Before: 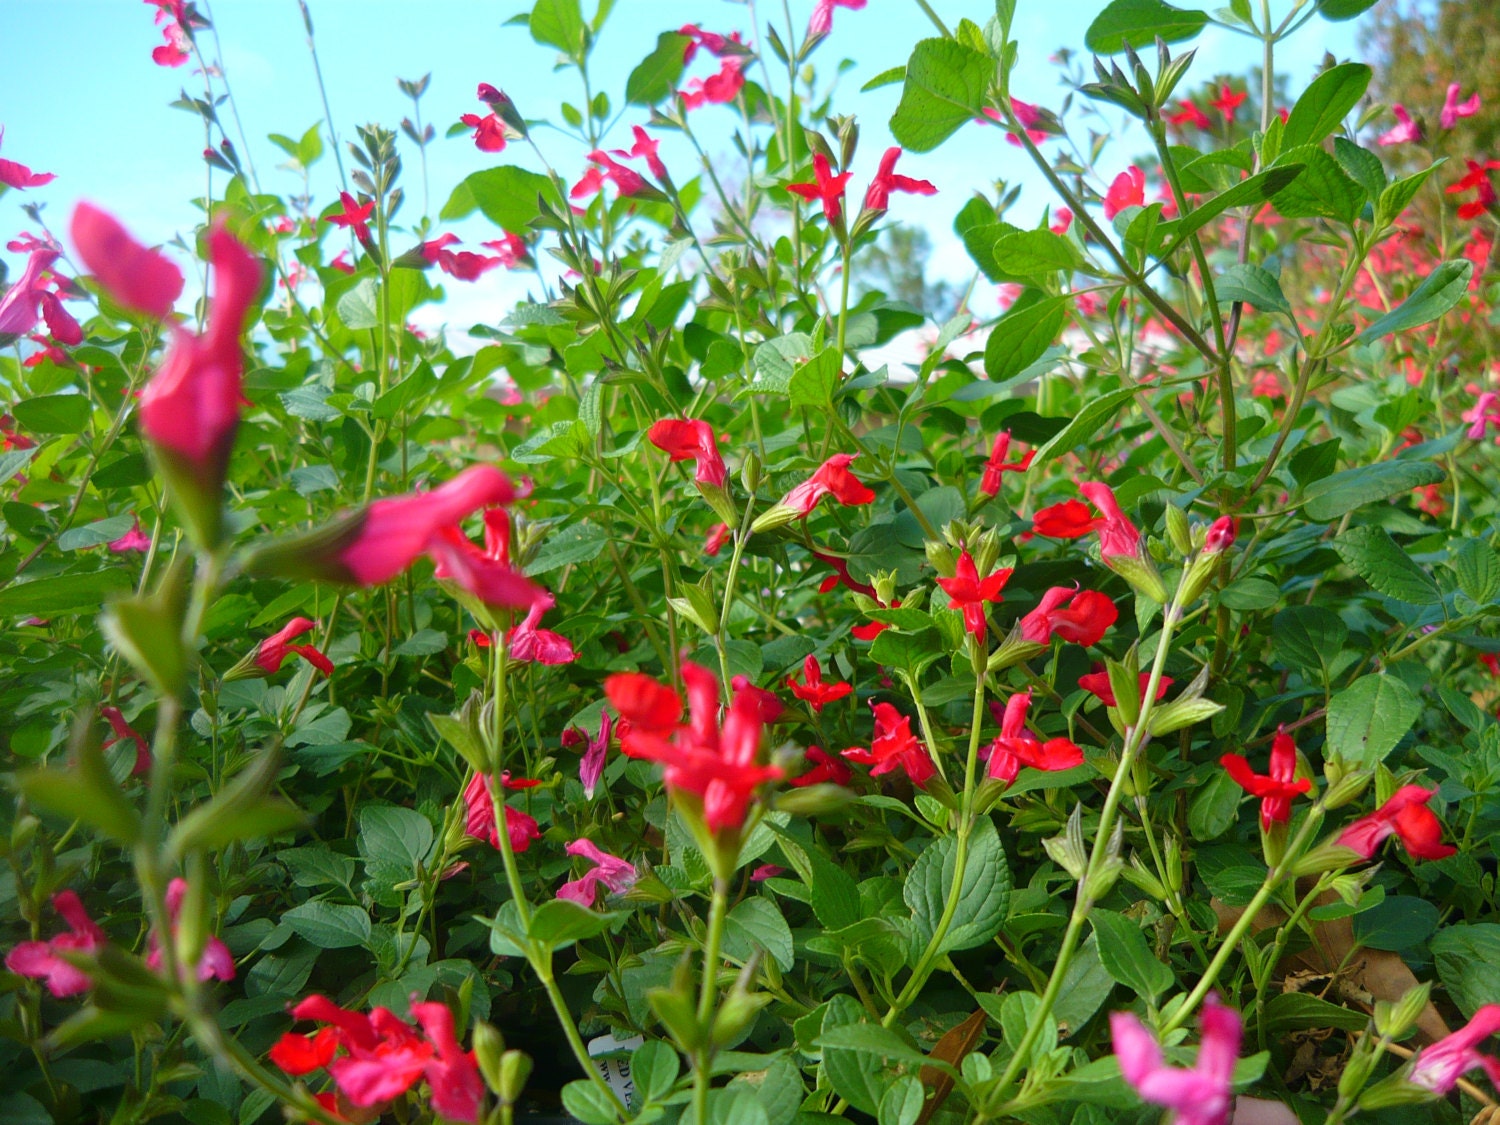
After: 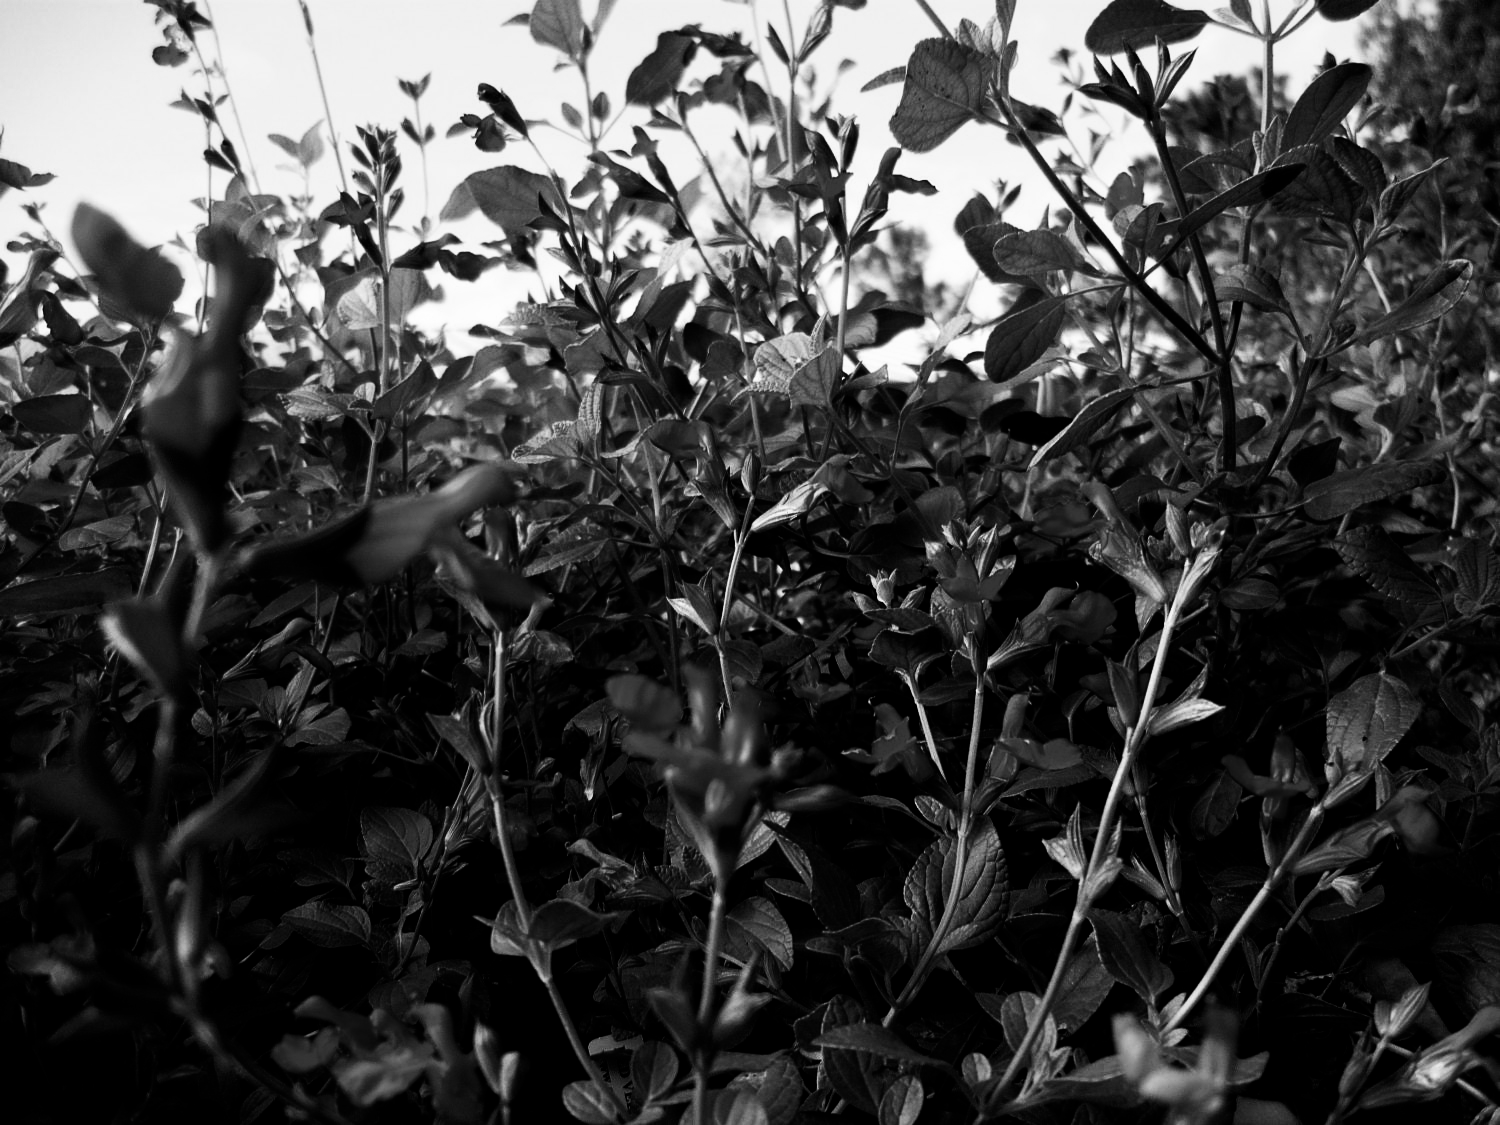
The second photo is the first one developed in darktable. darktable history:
tone equalizer: -8 EV -0.75 EV, -7 EV -0.7 EV, -6 EV -0.6 EV, -5 EV -0.4 EV, -3 EV 0.4 EV, -2 EV 0.6 EV, -1 EV 0.7 EV, +0 EV 0.75 EV, edges refinement/feathering 500, mask exposure compensation -1.57 EV, preserve details no
monochrome: a -11.7, b 1.62, size 0.5, highlights 0.38
base curve: curves: ch0 [(0, 0) (0.028, 0.03) (0.121, 0.232) (0.46, 0.748) (0.859, 0.968) (1, 1)], preserve colors none
exposure: black level correction 0.009, exposure -0.637 EV, compensate highlight preservation false
contrast brightness saturation: contrast 0.02, brightness -1, saturation -1
